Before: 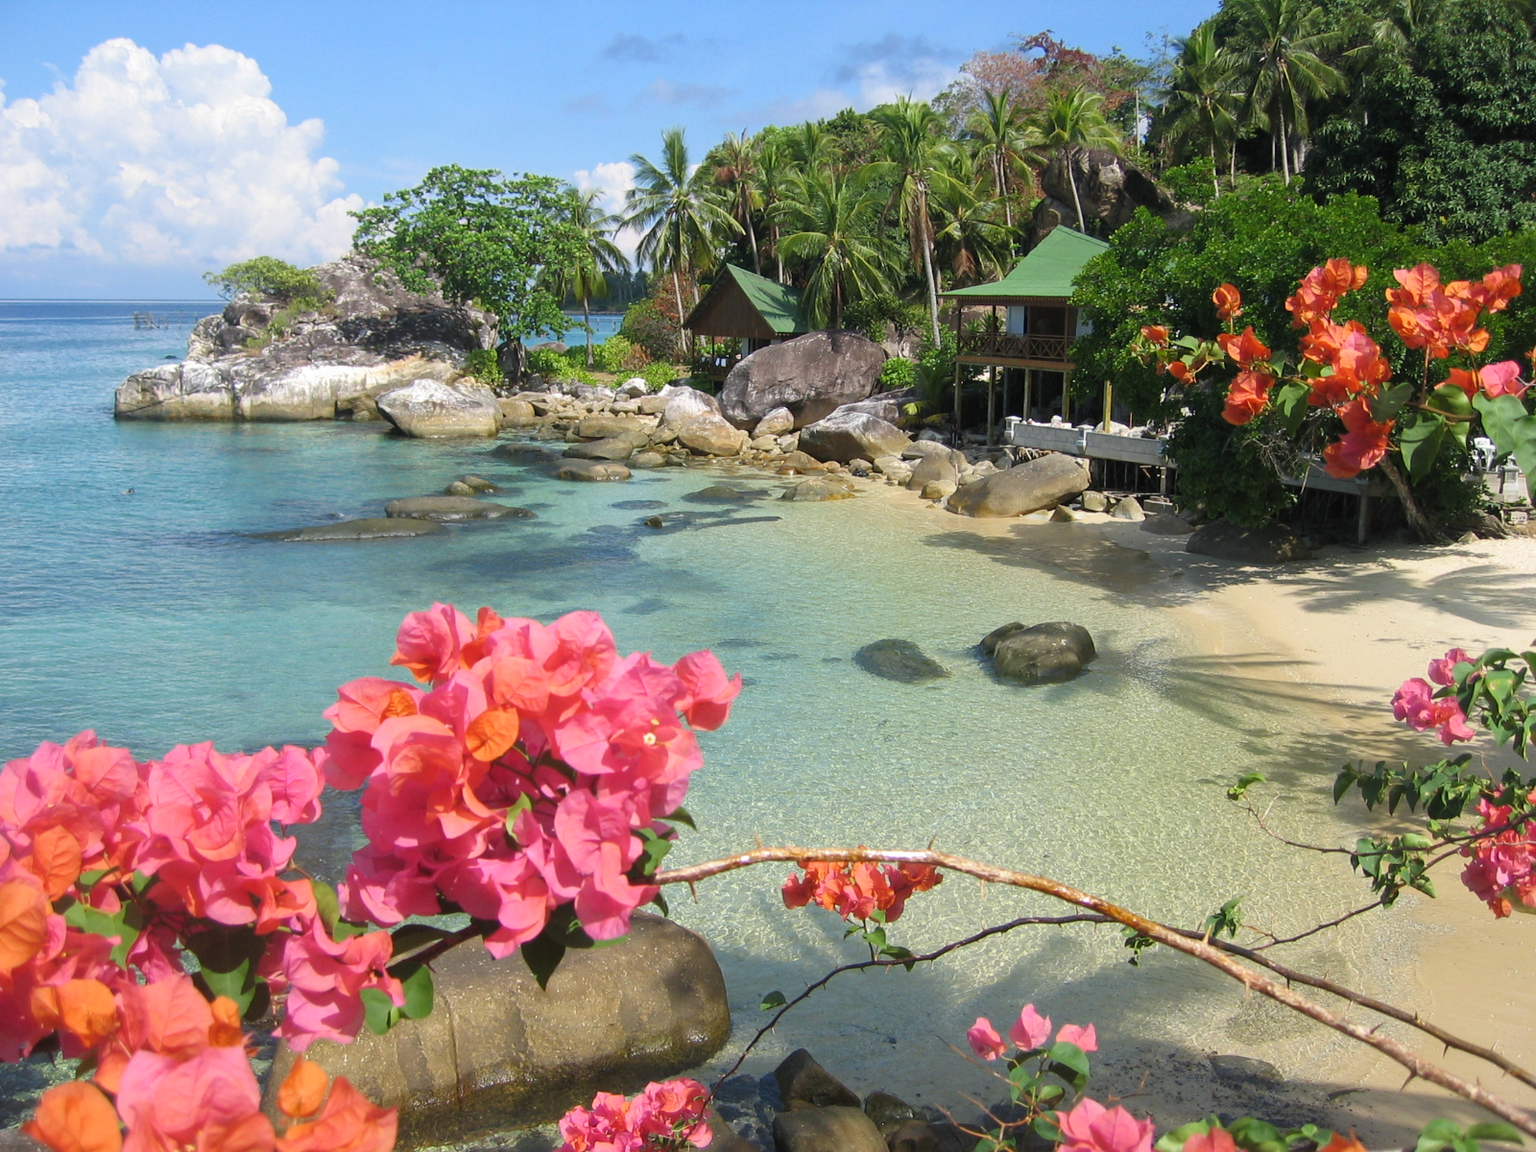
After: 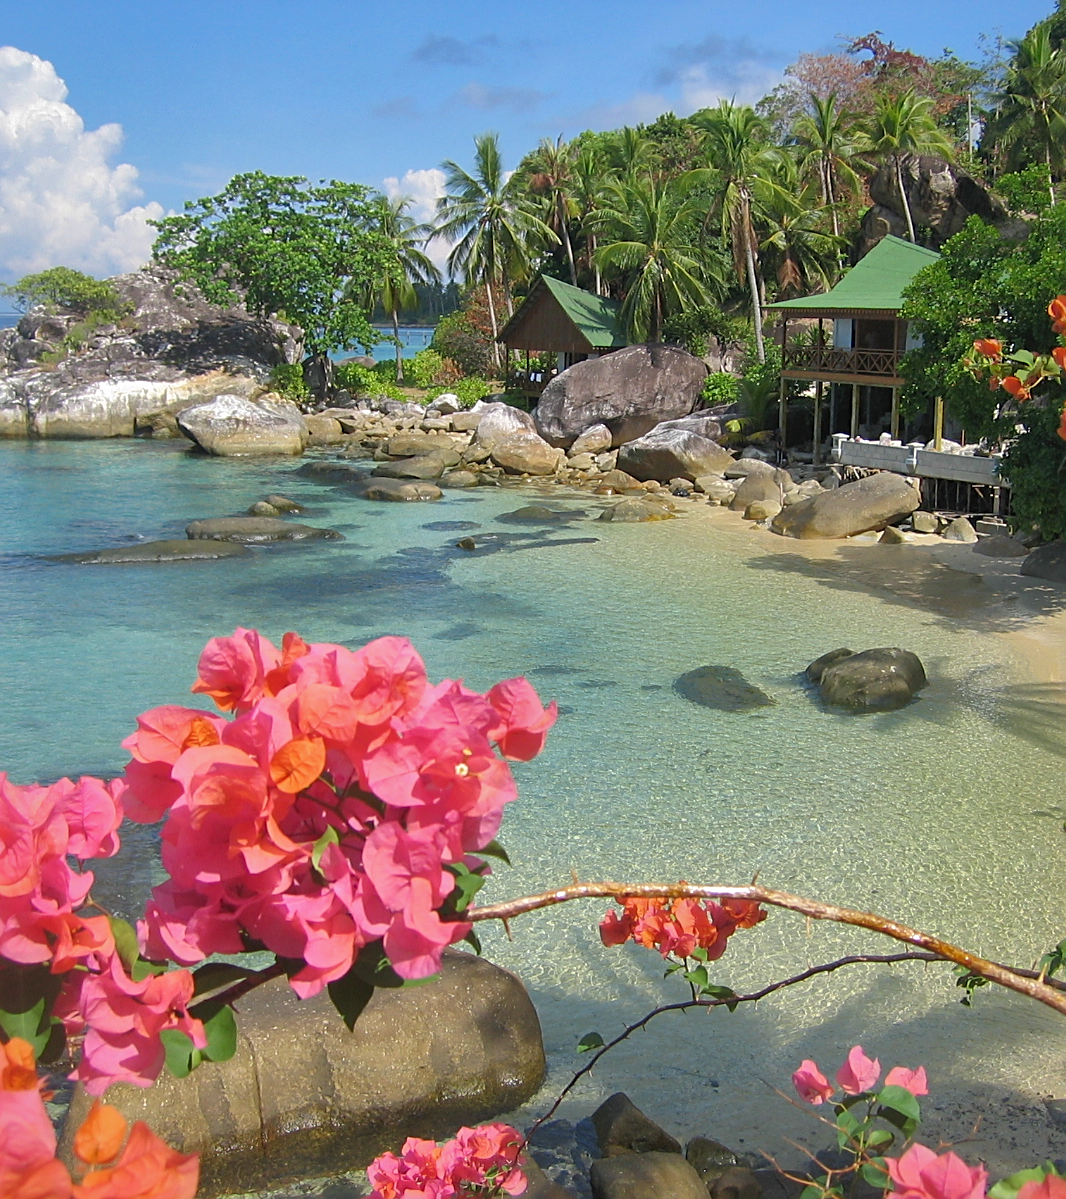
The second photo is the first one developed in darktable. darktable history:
sharpen: on, module defaults
crop and rotate: left 13.537%, right 19.796%
shadows and highlights: highlights -60
